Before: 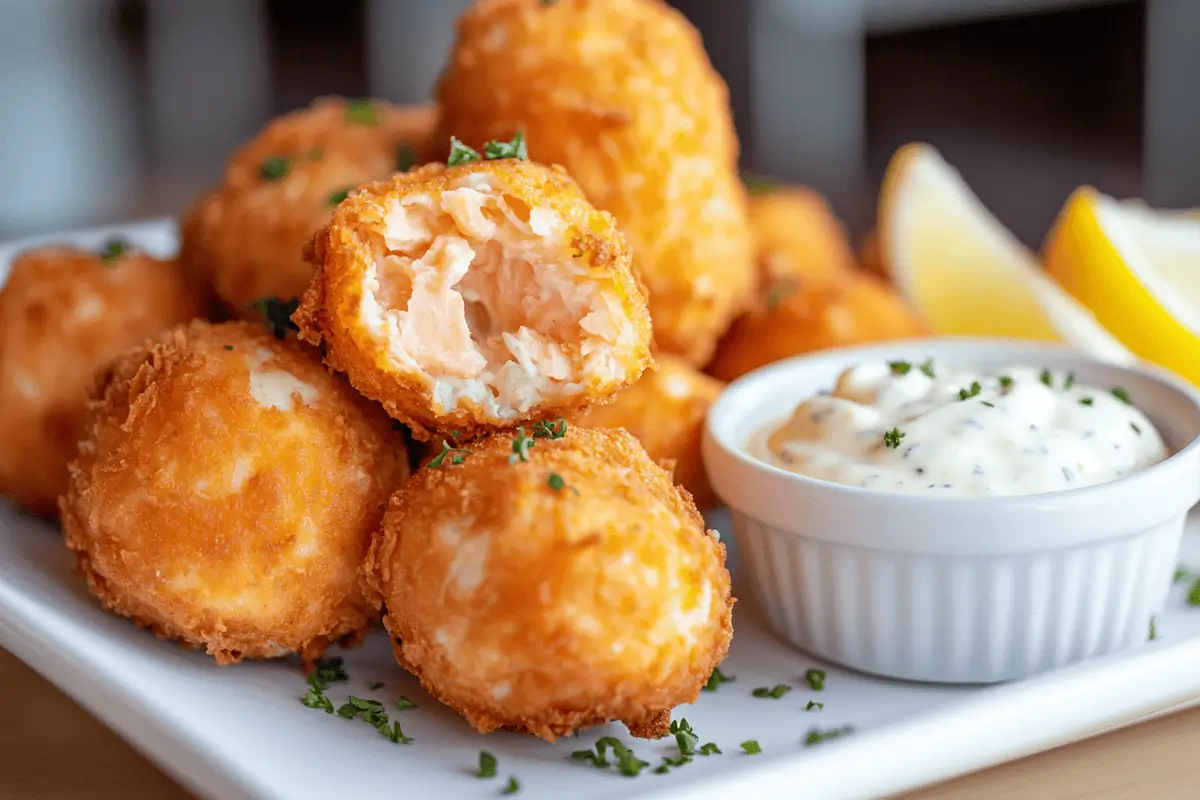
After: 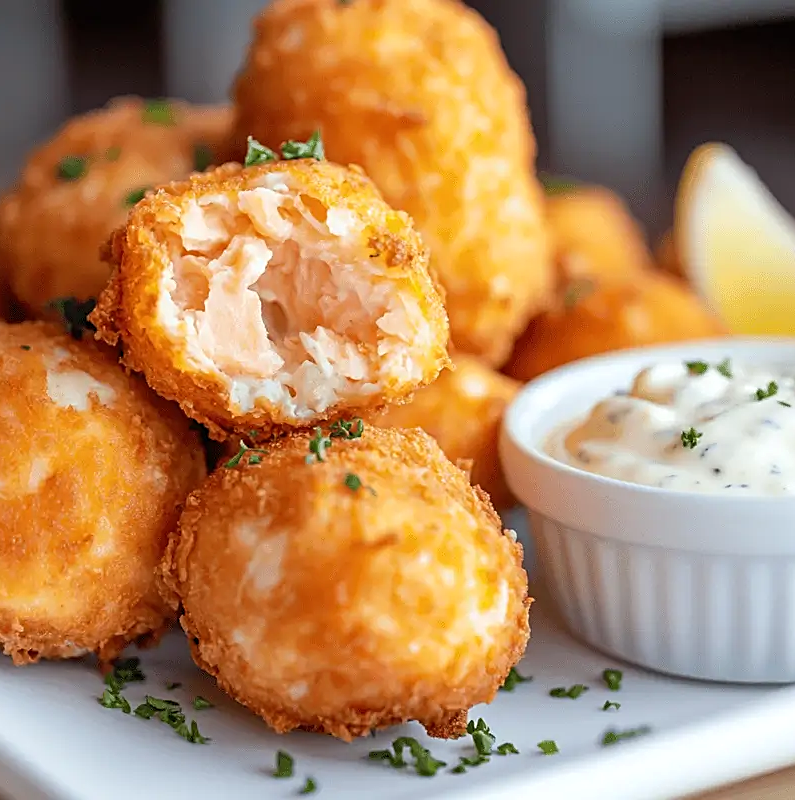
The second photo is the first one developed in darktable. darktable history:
sharpen: on, module defaults
levels: levels [0, 0.492, 0.984]
crop: left 16.97%, right 16.704%
